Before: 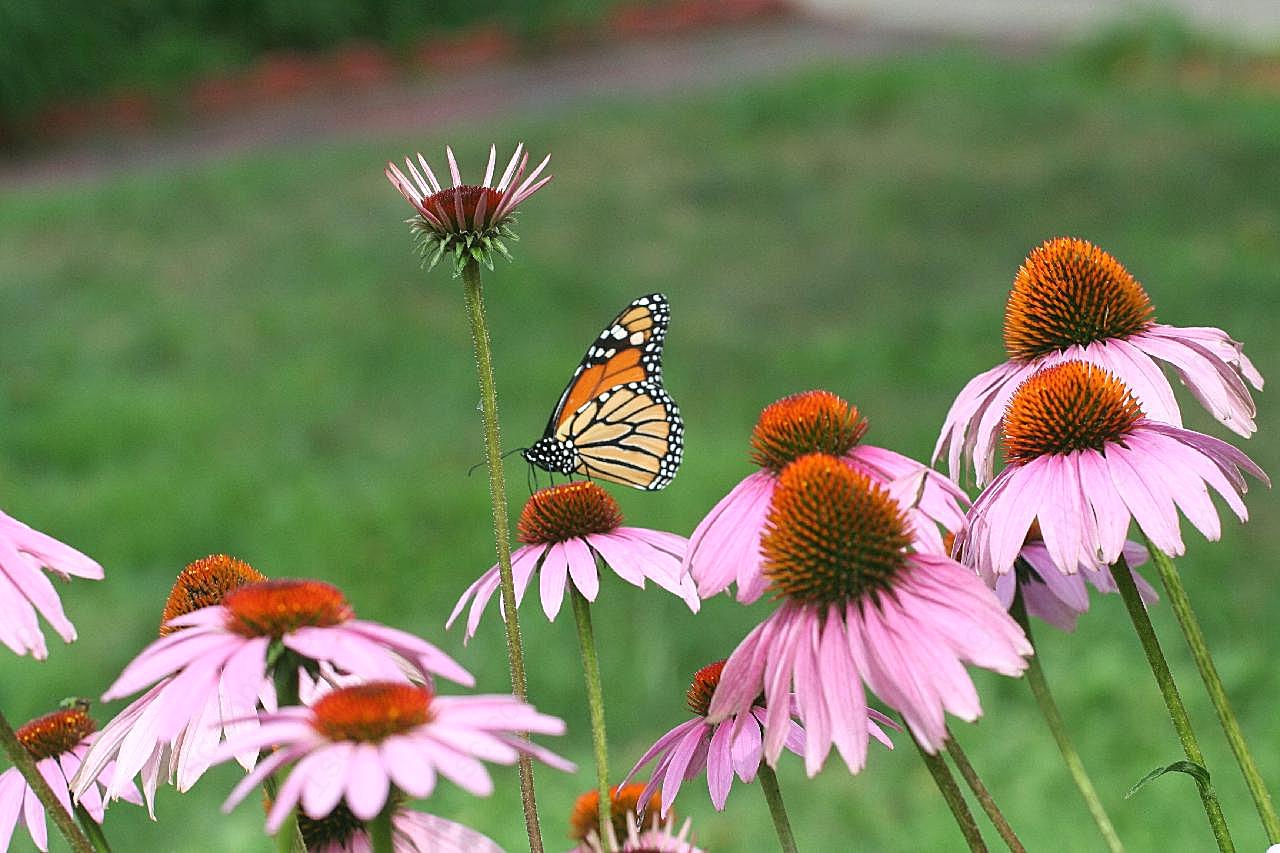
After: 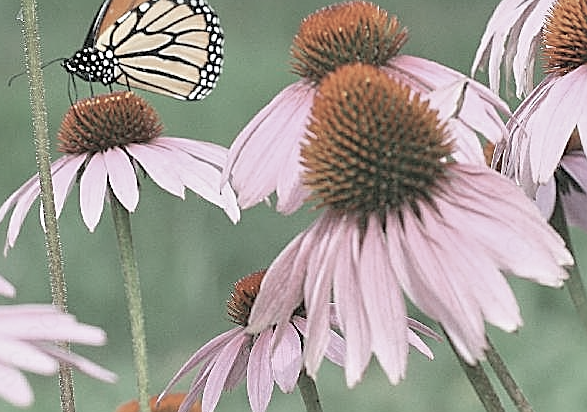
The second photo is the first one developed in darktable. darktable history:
sharpen: on, module defaults
tone equalizer: -8 EV -0.002 EV, -7 EV 0.005 EV, -6 EV -0.009 EV, -5 EV 0.011 EV, -4 EV -0.012 EV, -3 EV 0.007 EV, -2 EV -0.062 EV, -1 EV -0.293 EV, +0 EV -0.582 EV, smoothing diameter 2%, edges refinement/feathering 20, mask exposure compensation -1.57 EV, filter diffusion 5
crop: left 35.976%, top 45.819%, right 18.162%, bottom 5.807%
color zones: curves: ch0 [(0, 0.5) (0.125, 0.4) (0.25, 0.5) (0.375, 0.4) (0.5, 0.4) (0.625, 0.35) (0.75, 0.35) (0.875, 0.5)]; ch1 [(0, 0.35) (0.125, 0.45) (0.25, 0.35) (0.375, 0.35) (0.5, 0.35) (0.625, 0.35) (0.75, 0.45) (0.875, 0.35)]; ch2 [(0, 0.6) (0.125, 0.5) (0.25, 0.5) (0.375, 0.6) (0.5, 0.6) (0.625, 0.5) (0.75, 0.5) (0.875, 0.5)]
contrast brightness saturation: brightness 0.18, saturation -0.5
